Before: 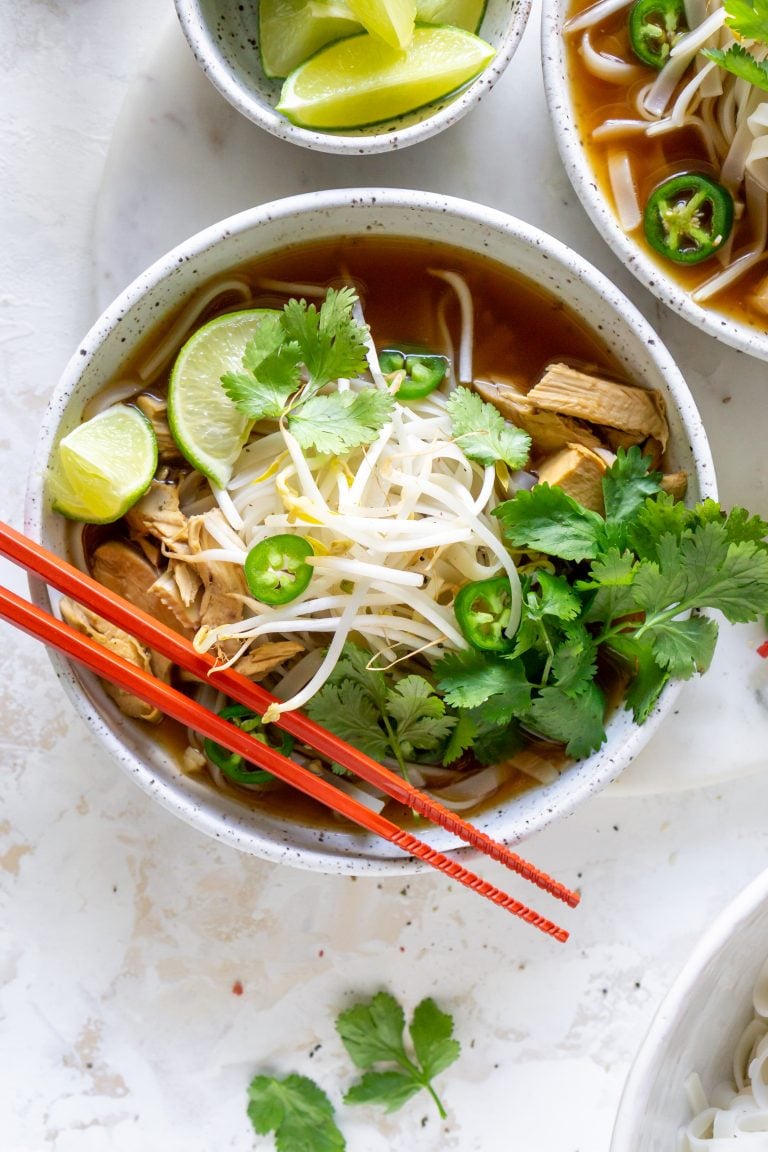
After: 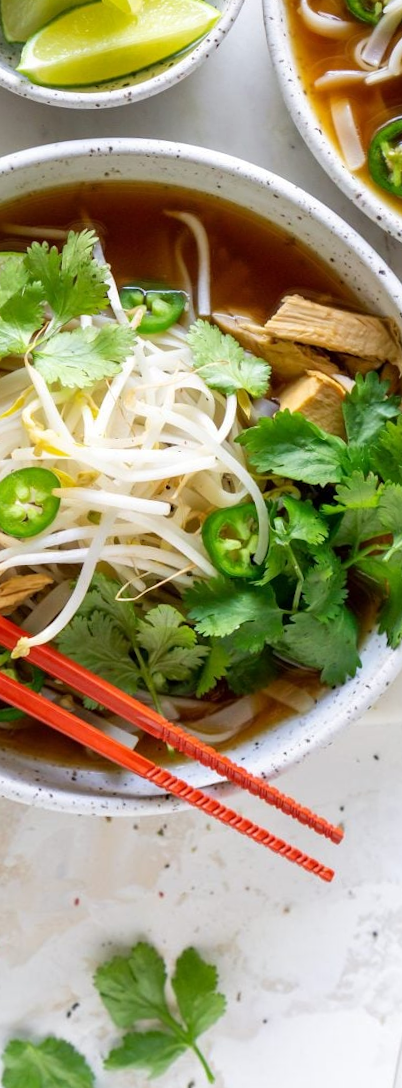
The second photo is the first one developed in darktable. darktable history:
rotate and perspective: rotation -1.68°, lens shift (vertical) -0.146, crop left 0.049, crop right 0.912, crop top 0.032, crop bottom 0.96
crop: left 31.458%, top 0%, right 11.876%
